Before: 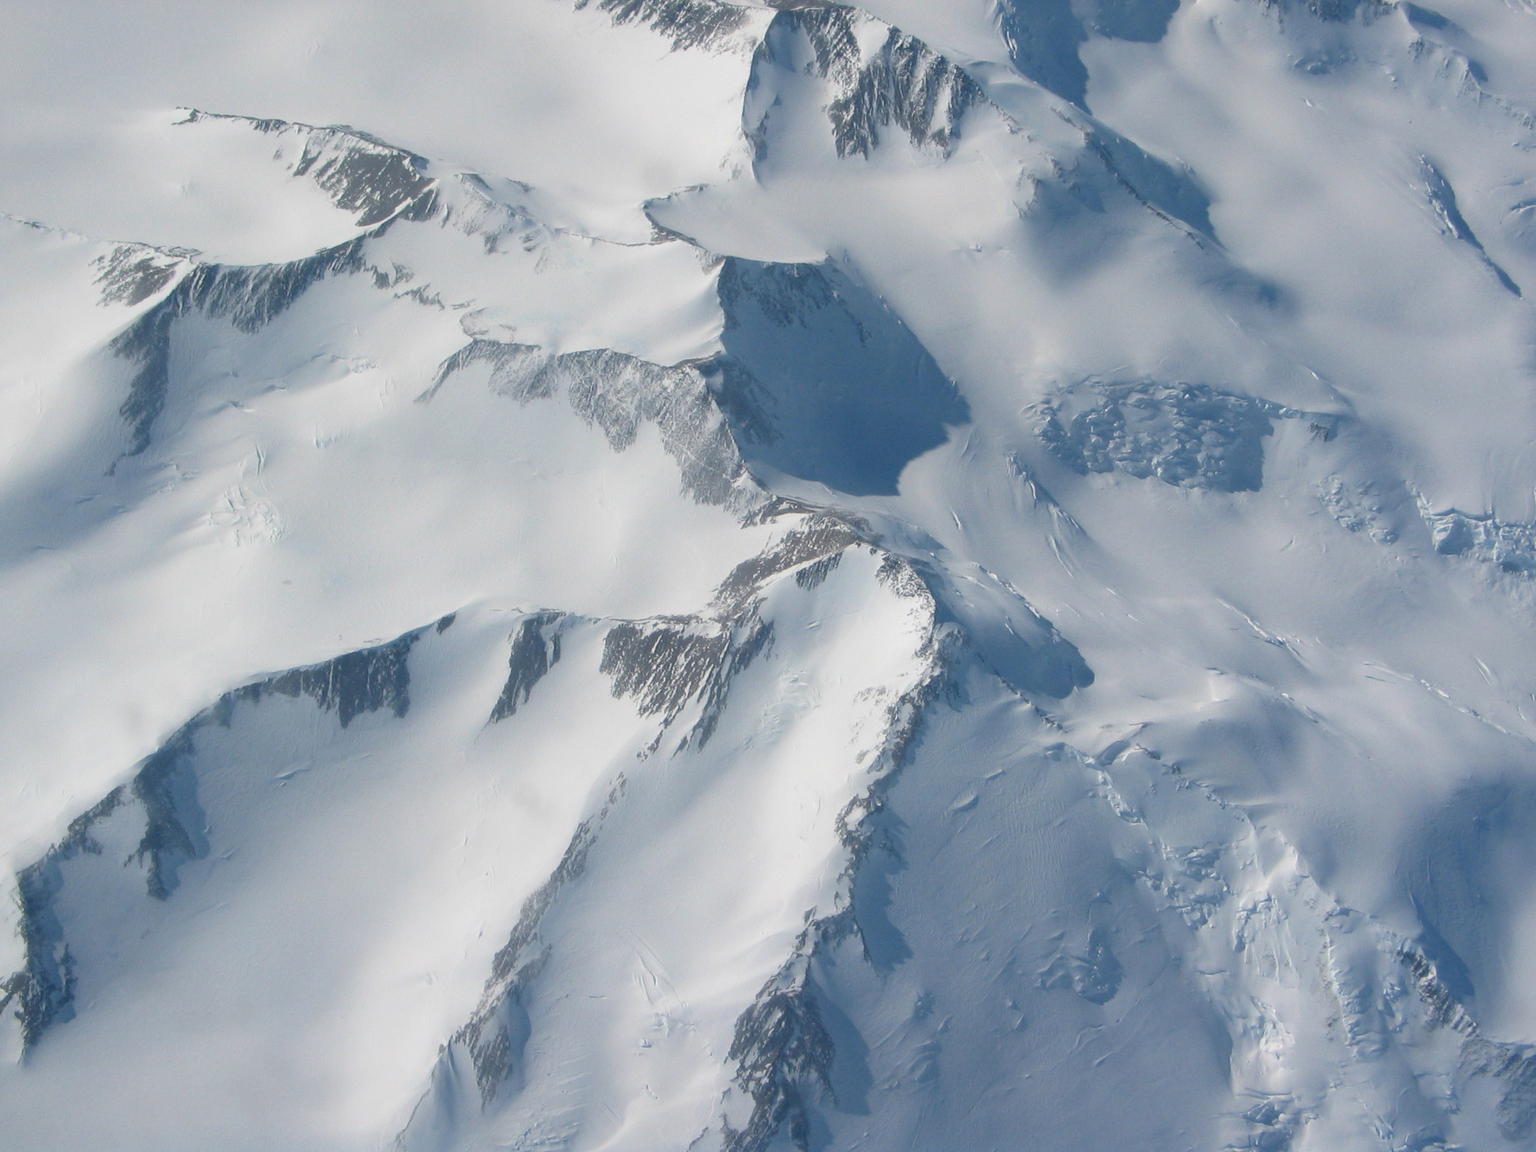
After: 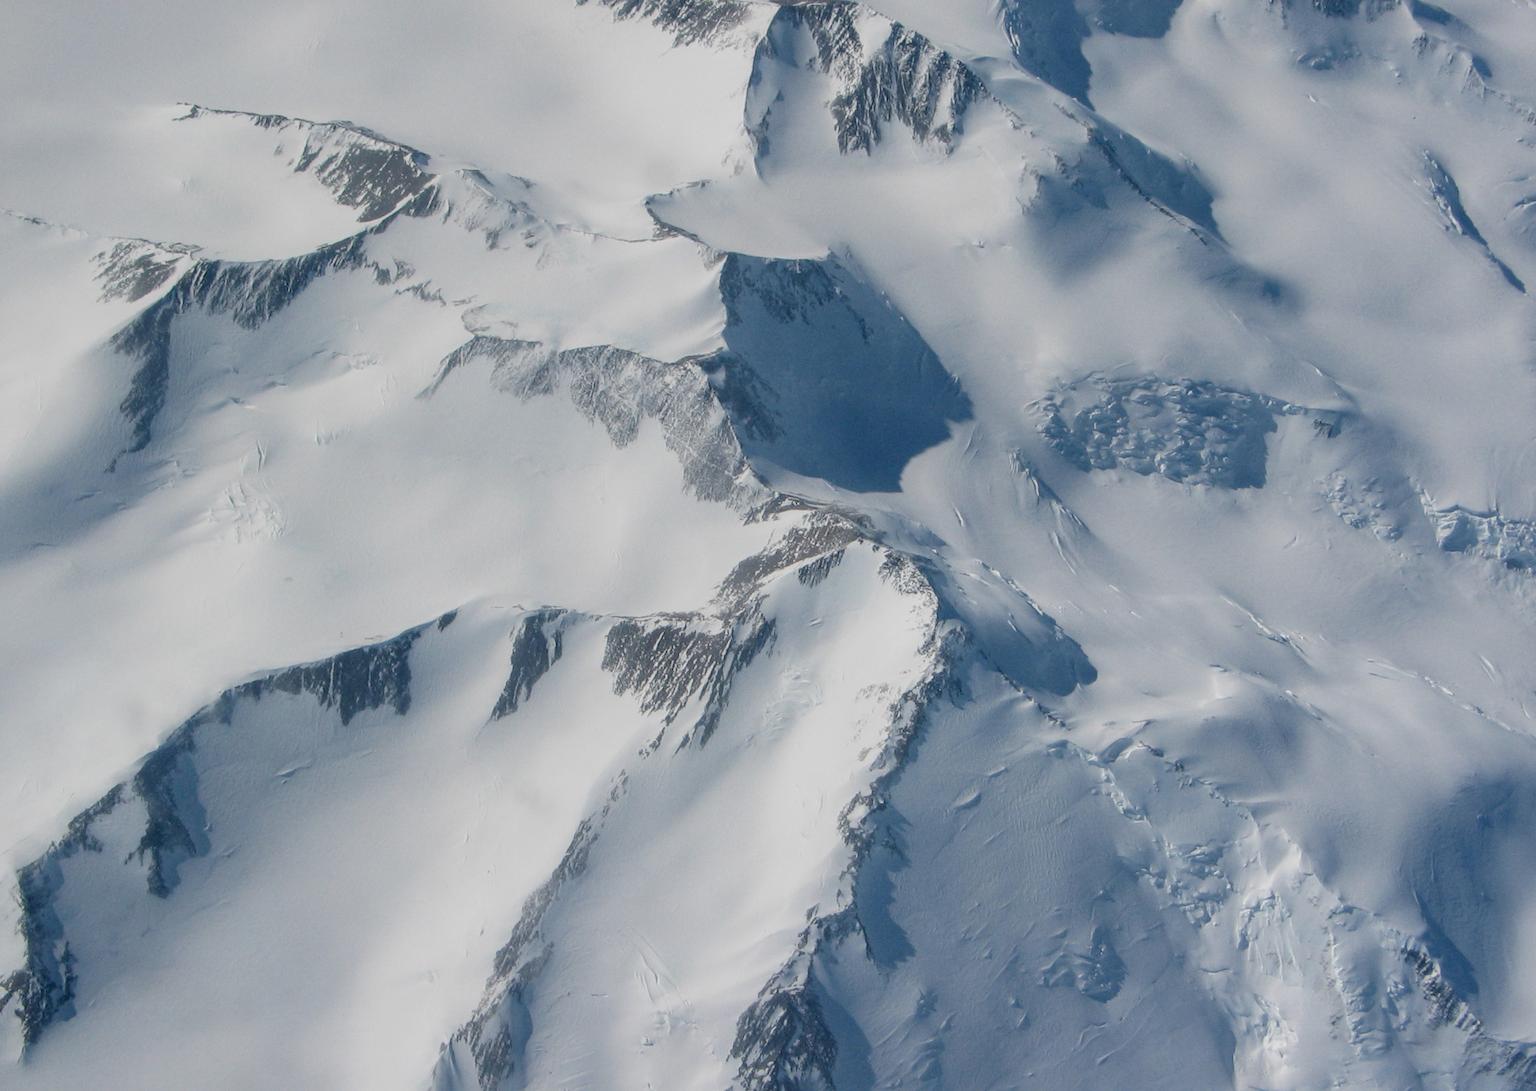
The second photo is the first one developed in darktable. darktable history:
crop: top 0.448%, right 0.264%, bottom 5.045%
local contrast: highlights 61%, detail 143%, midtone range 0.428
filmic rgb: black relative exposure -7.65 EV, white relative exposure 4.56 EV, hardness 3.61
